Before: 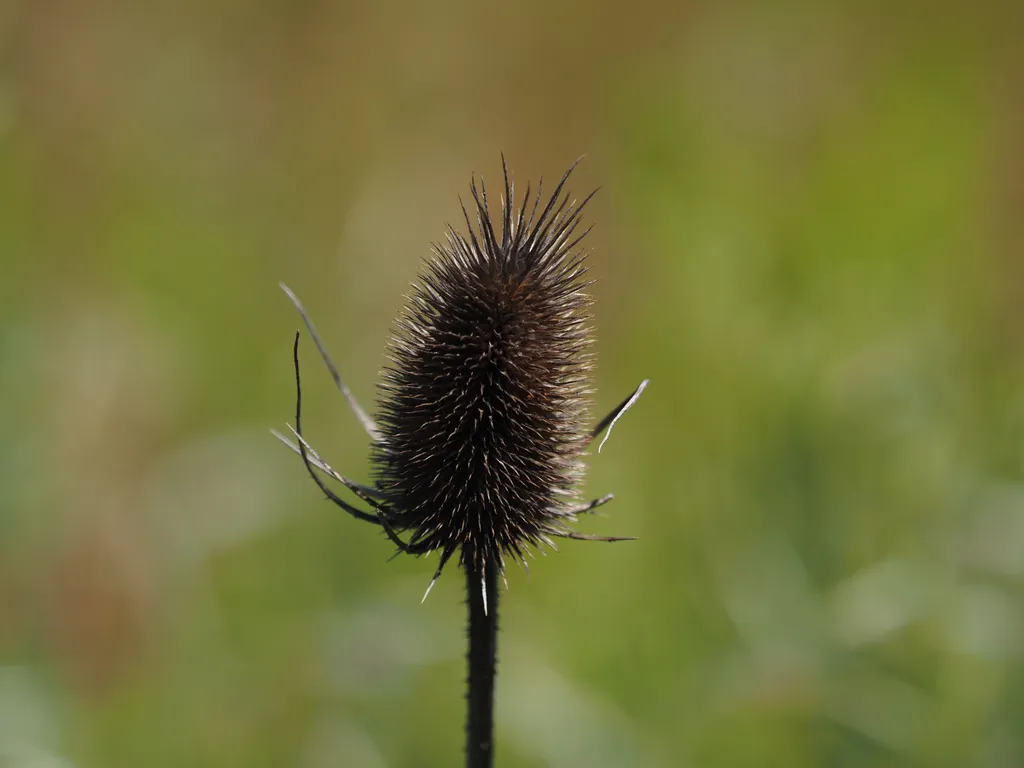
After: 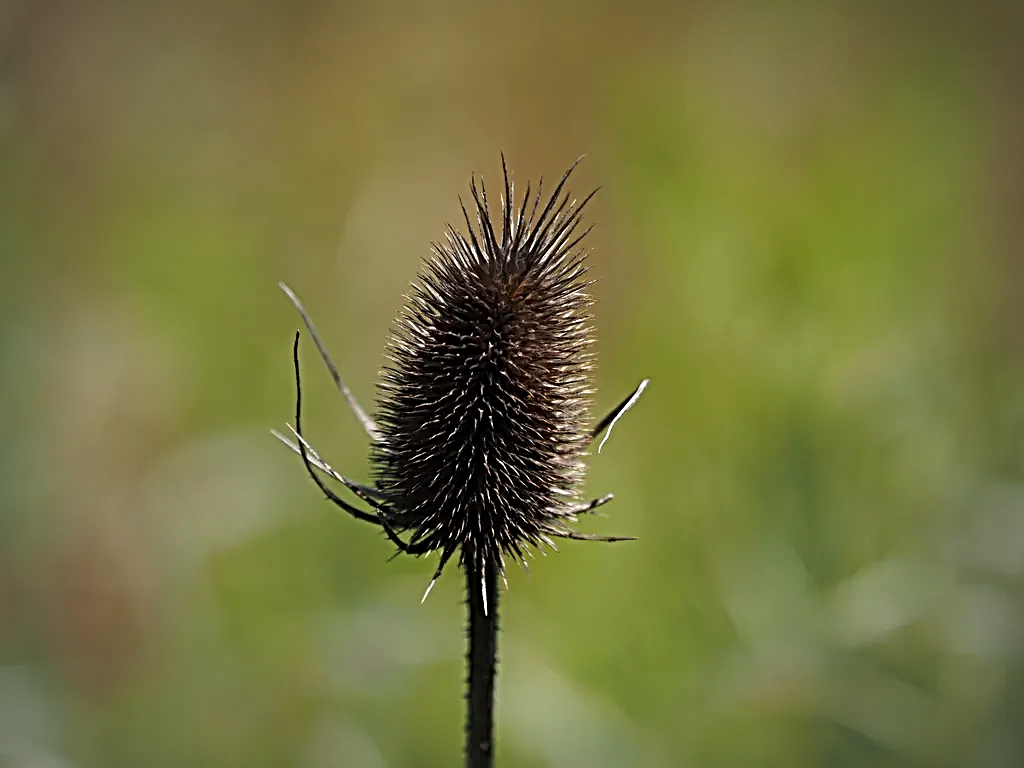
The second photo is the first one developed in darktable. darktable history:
sharpen: radius 3.741, amount 0.918
color correction: highlights b* 0.033
vignetting: fall-off start 67.09%, brightness -0.398, saturation -0.299, width/height ratio 1.014
exposure: black level correction 0.001, exposure 0.192 EV, compensate highlight preservation false
